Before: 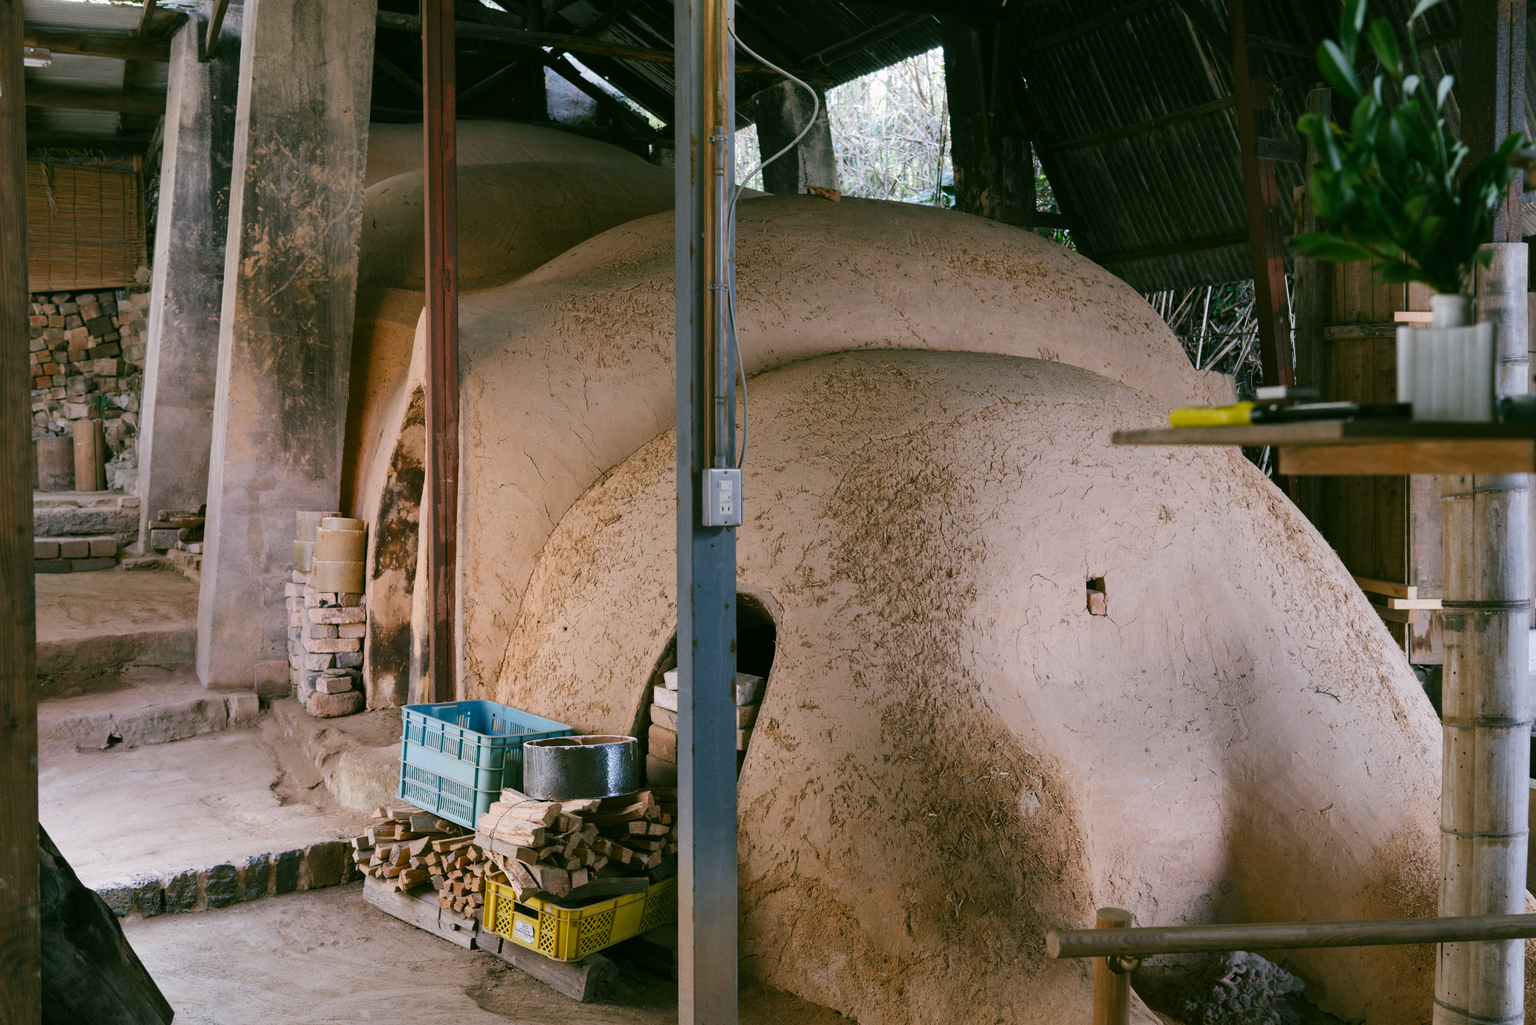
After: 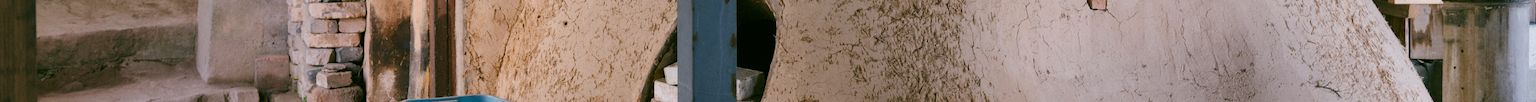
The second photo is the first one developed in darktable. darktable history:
levels: levels [0, 0.51, 1]
crop and rotate: top 59.084%, bottom 30.916%
